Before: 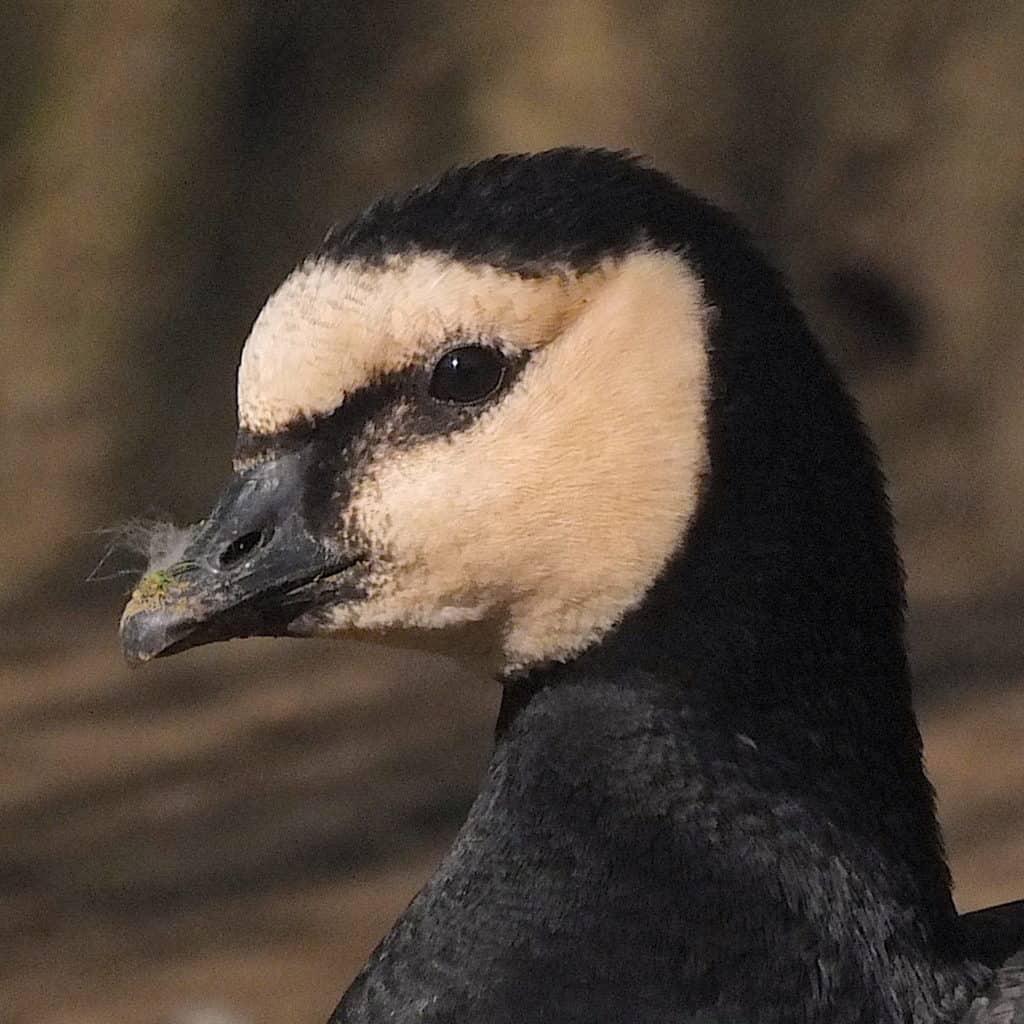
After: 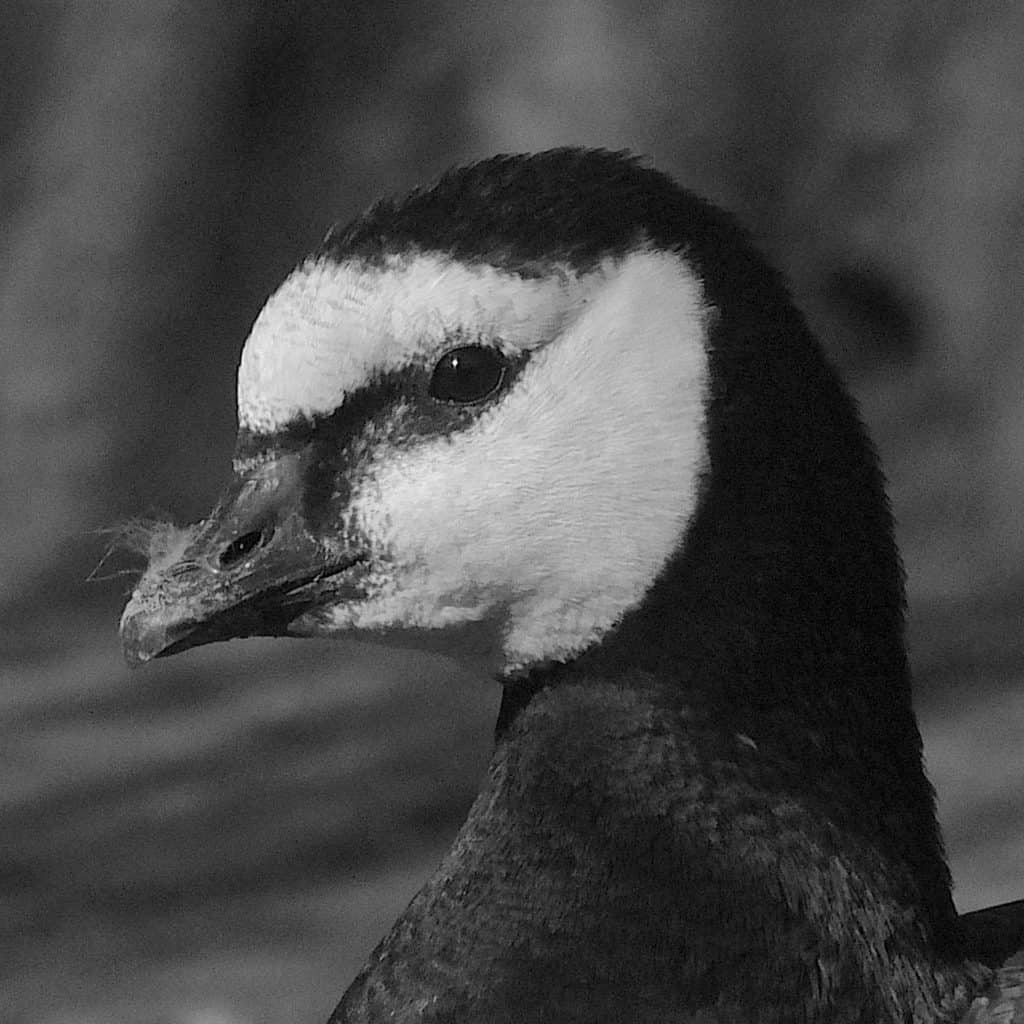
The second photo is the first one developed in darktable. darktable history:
shadows and highlights: shadows 10, white point adjustment 1, highlights -40
contrast brightness saturation: saturation -1
